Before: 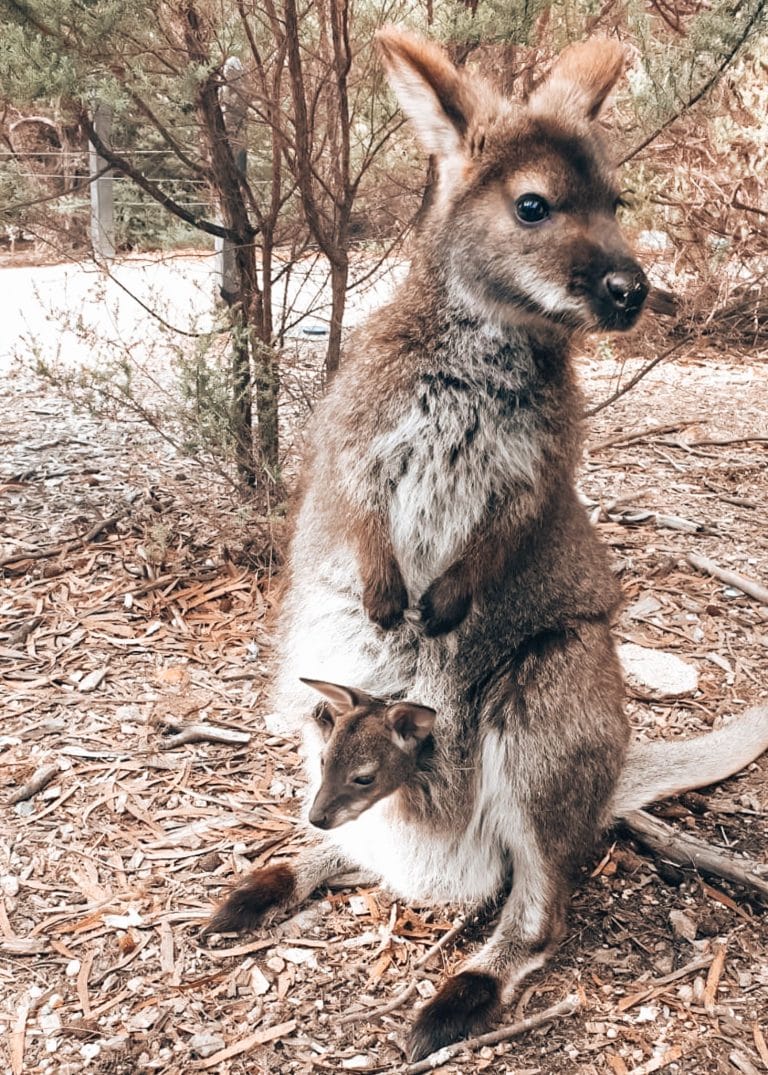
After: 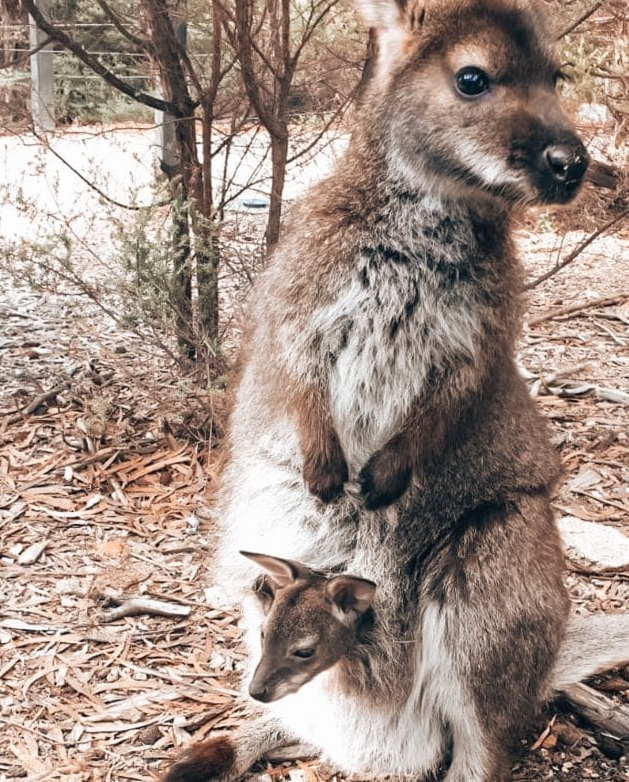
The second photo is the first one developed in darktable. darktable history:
color balance rgb: global vibrance 6.81%, saturation formula JzAzBz (2021)
crop: left 7.856%, top 11.836%, right 10.12%, bottom 15.387%
